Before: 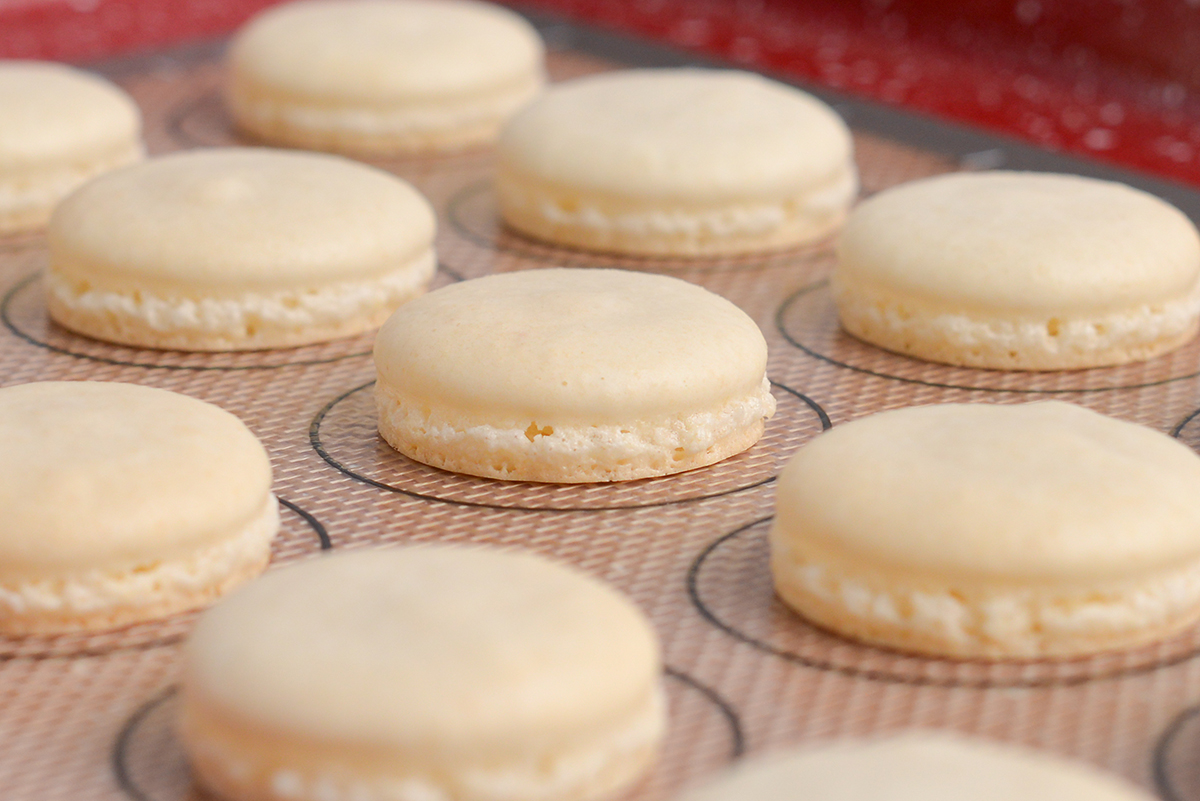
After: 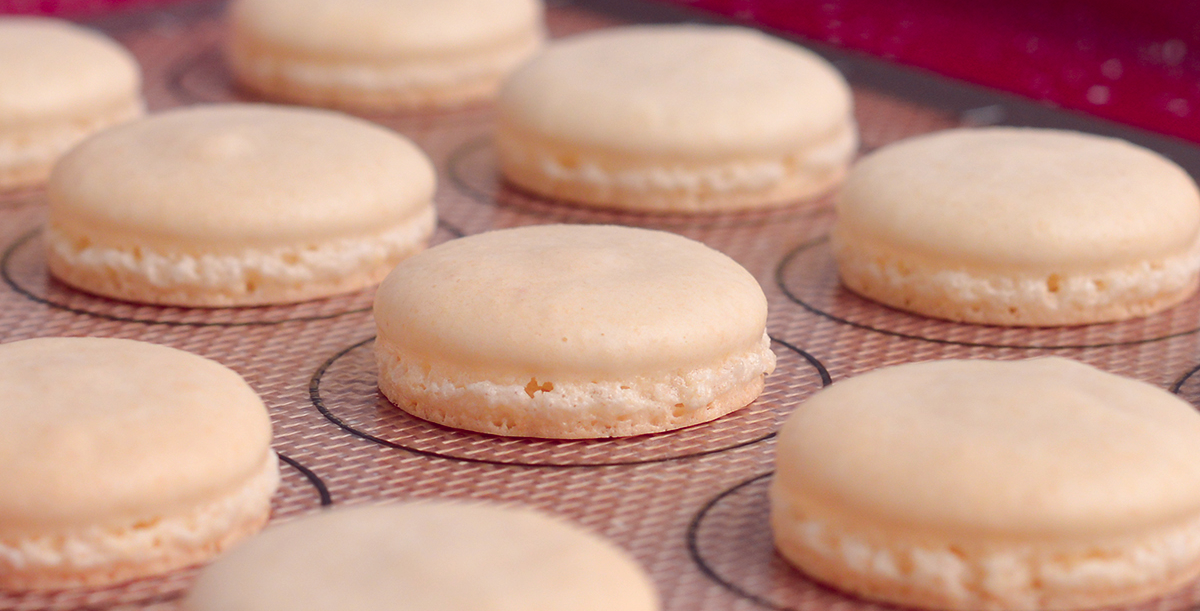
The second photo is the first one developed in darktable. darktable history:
crop: top 5.607%, bottom 18.024%
color balance rgb: global offset › chroma 0.285%, global offset › hue 320.02°, perceptual saturation grading › global saturation 0.016%, hue shift -10.92°
contrast brightness saturation: contrast 0.068, brightness -0.137, saturation 0.107
